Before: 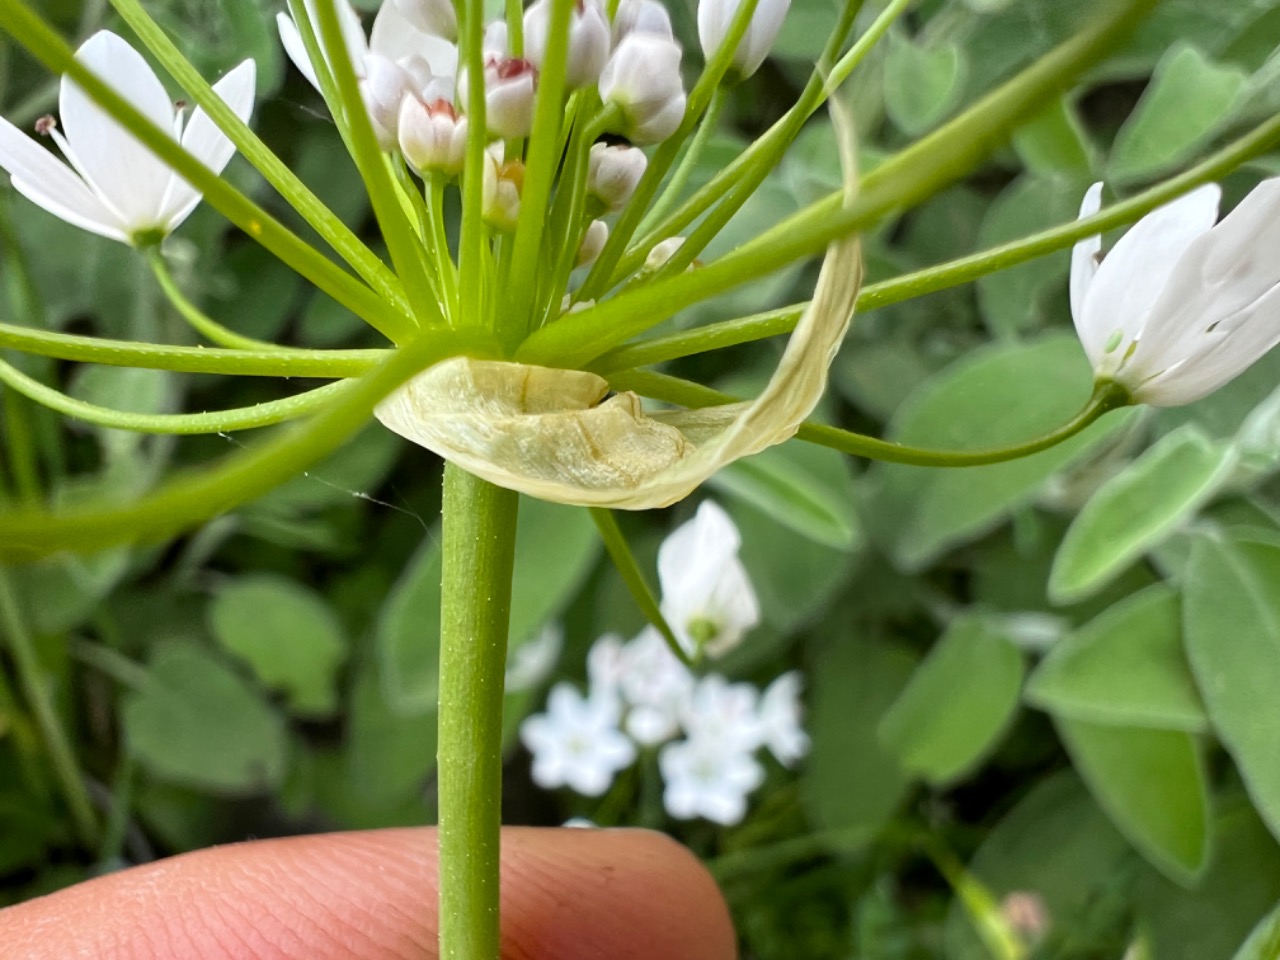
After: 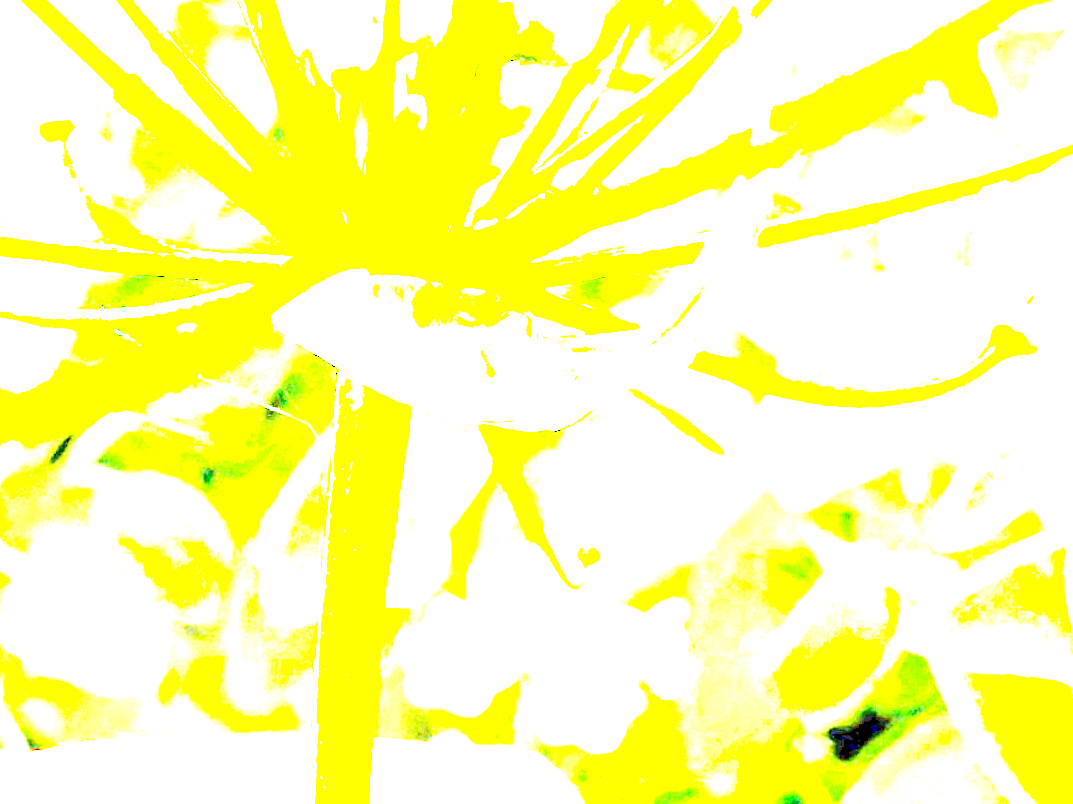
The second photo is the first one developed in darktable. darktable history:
exposure: exposure 7.961 EV, compensate exposure bias true, compensate highlight preservation false
contrast brightness saturation: contrast 0.191, brightness -0.102, saturation 0.206
crop and rotate: angle -3.27°, left 5.292%, top 5.221%, right 4.608%, bottom 4.754%
